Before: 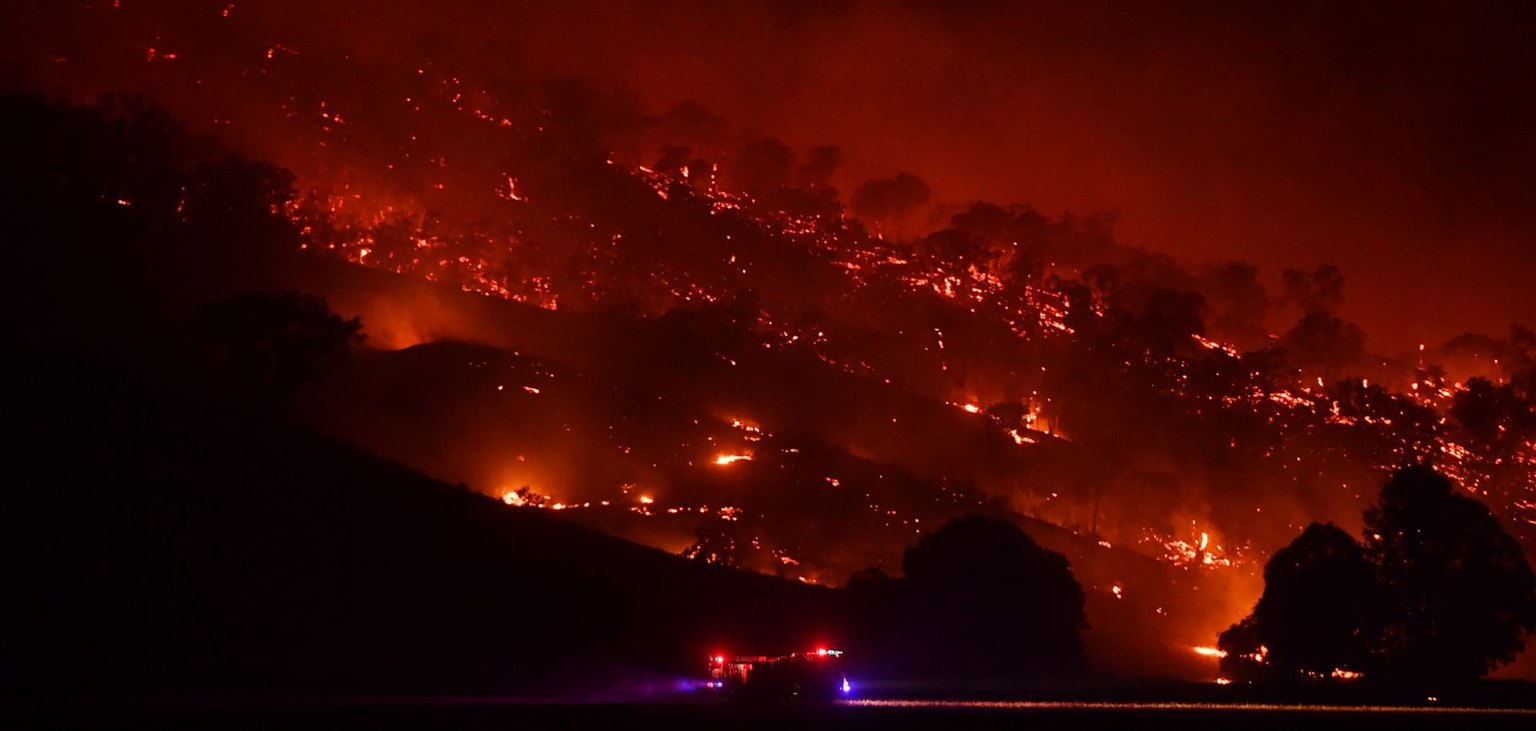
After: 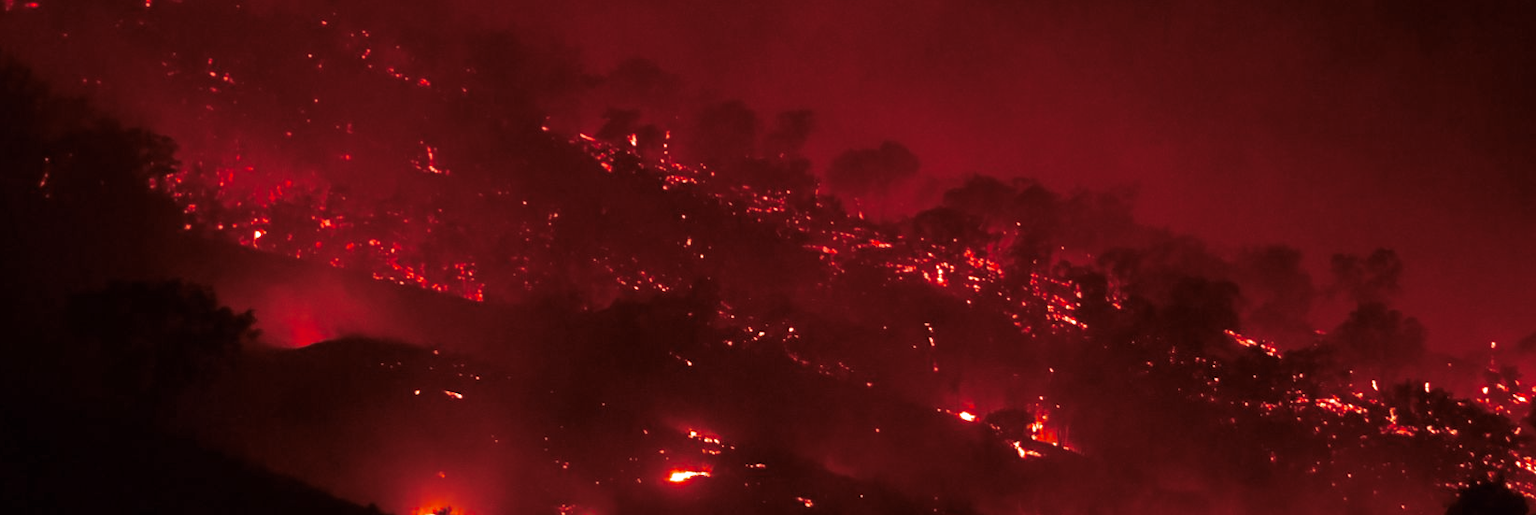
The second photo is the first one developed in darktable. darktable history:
color zones: curves: ch0 [(0, 0.5) (0.125, 0.4) (0.25, 0.5) (0.375, 0.4) (0.5, 0.4) (0.625, 0.35) (0.75, 0.35) (0.875, 0.5)]; ch1 [(0, 0.35) (0.125, 0.45) (0.25, 0.35) (0.375, 0.35) (0.5, 0.35) (0.625, 0.35) (0.75, 0.45) (0.875, 0.35)]; ch2 [(0, 0.6) (0.125, 0.5) (0.25, 0.5) (0.375, 0.6) (0.5, 0.6) (0.625, 0.5) (0.75, 0.5) (0.875, 0.5)]
white balance: red 0.982, blue 1.018
crop and rotate: left 9.345%, top 7.22%, right 4.982%, bottom 32.331%
split-toning: highlights › hue 298.8°, highlights › saturation 0.73, compress 41.76%
exposure: exposure 0.566 EV, compensate highlight preservation false
color correction: saturation 1.32
